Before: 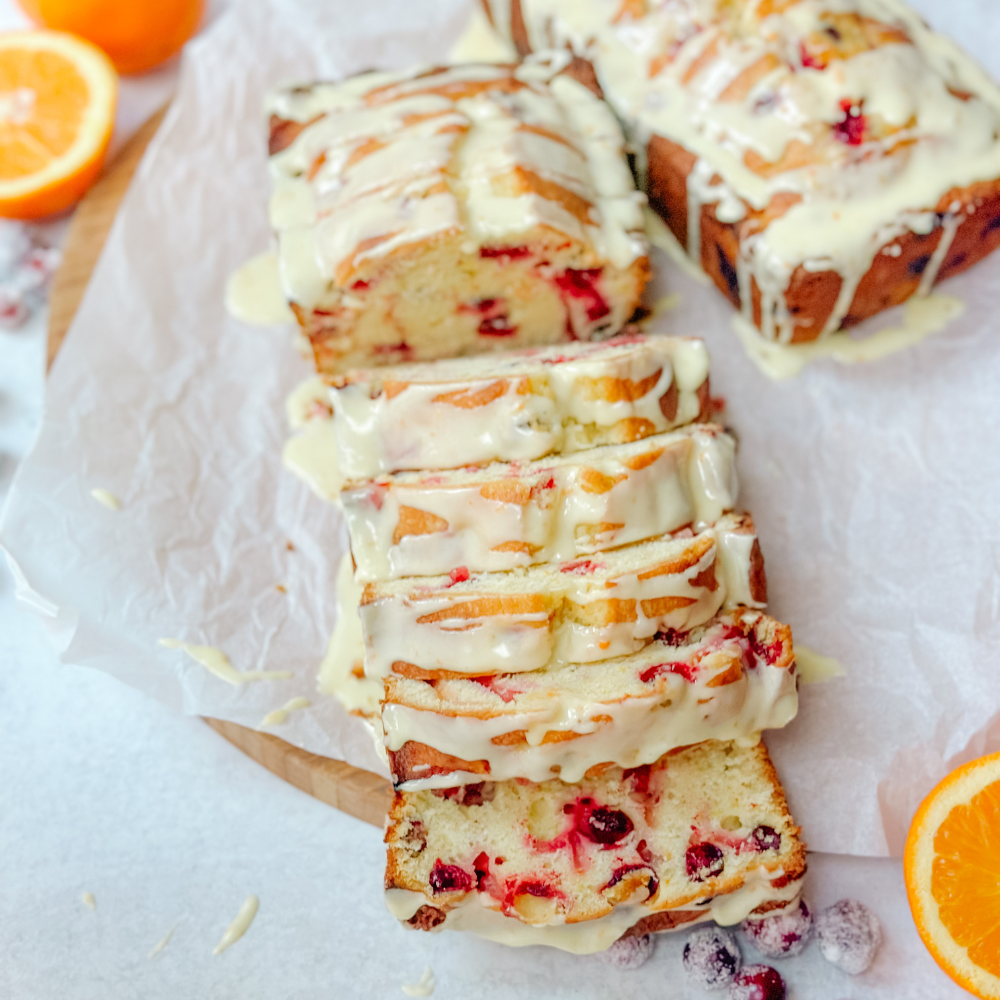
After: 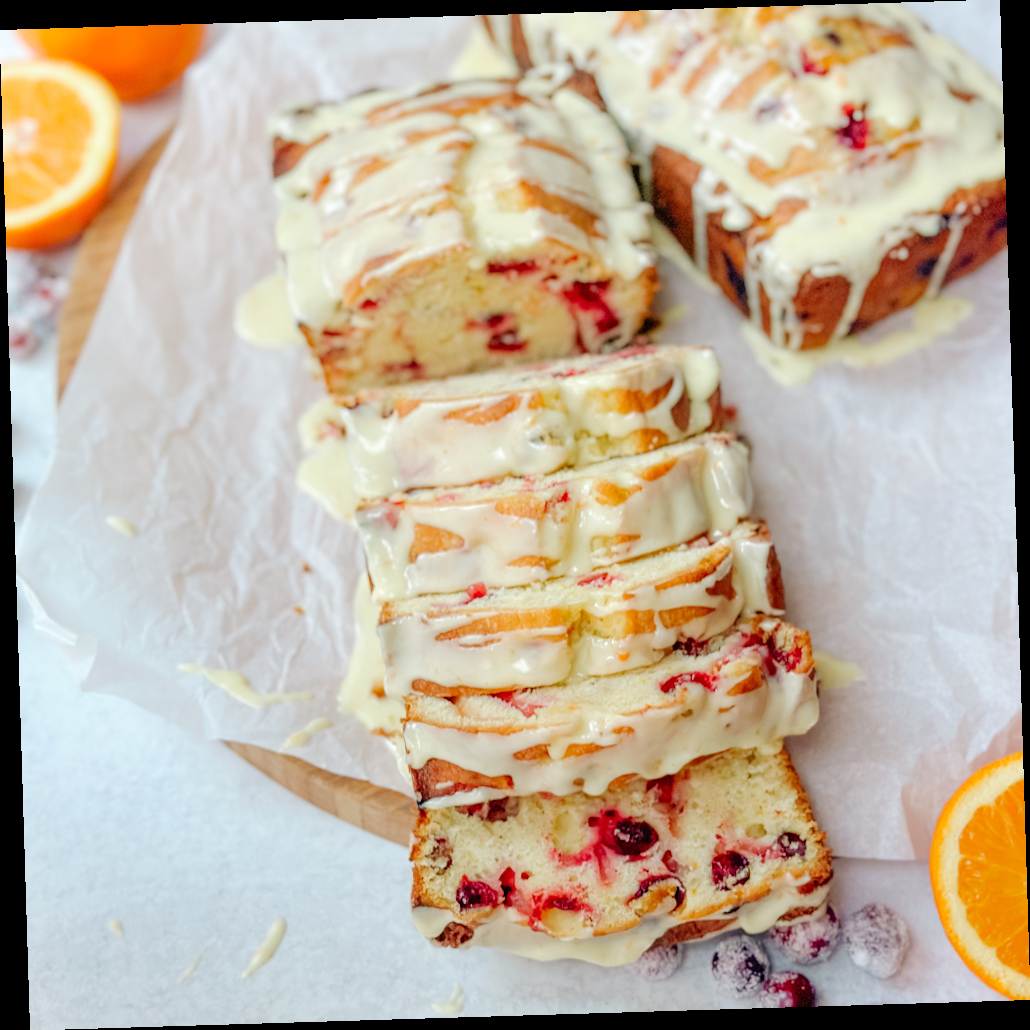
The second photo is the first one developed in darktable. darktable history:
tone equalizer: on, module defaults
rotate and perspective: rotation -1.75°, automatic cropping off
